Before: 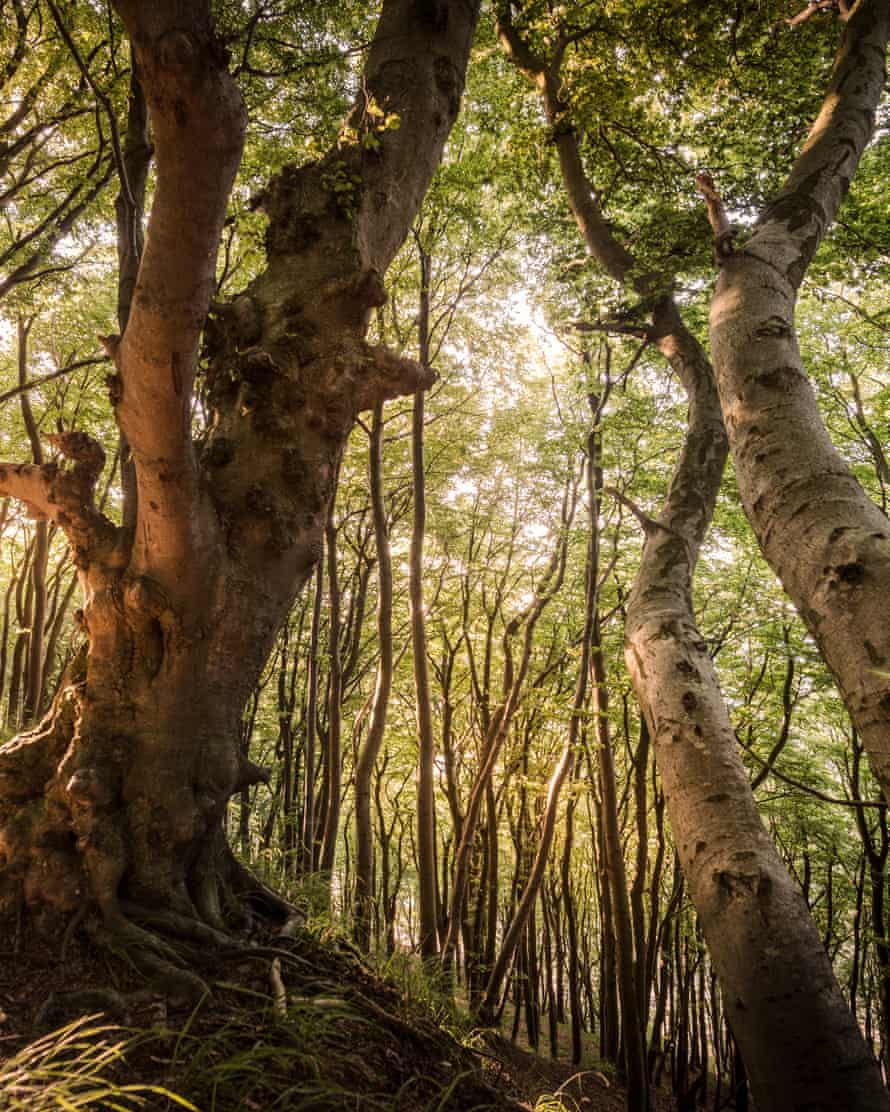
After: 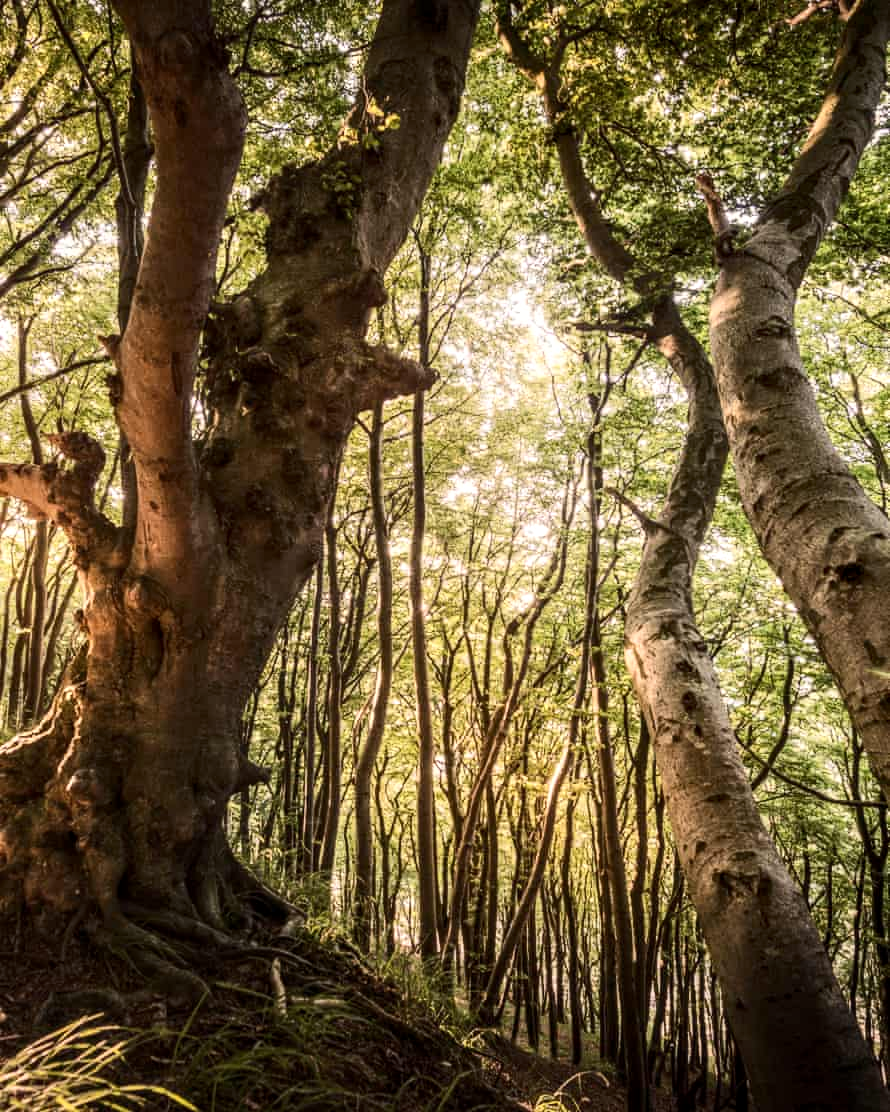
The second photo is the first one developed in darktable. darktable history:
local contrast: on, module defaults
contrast brightness saturation: contrast 0.24, brightness 0.09
